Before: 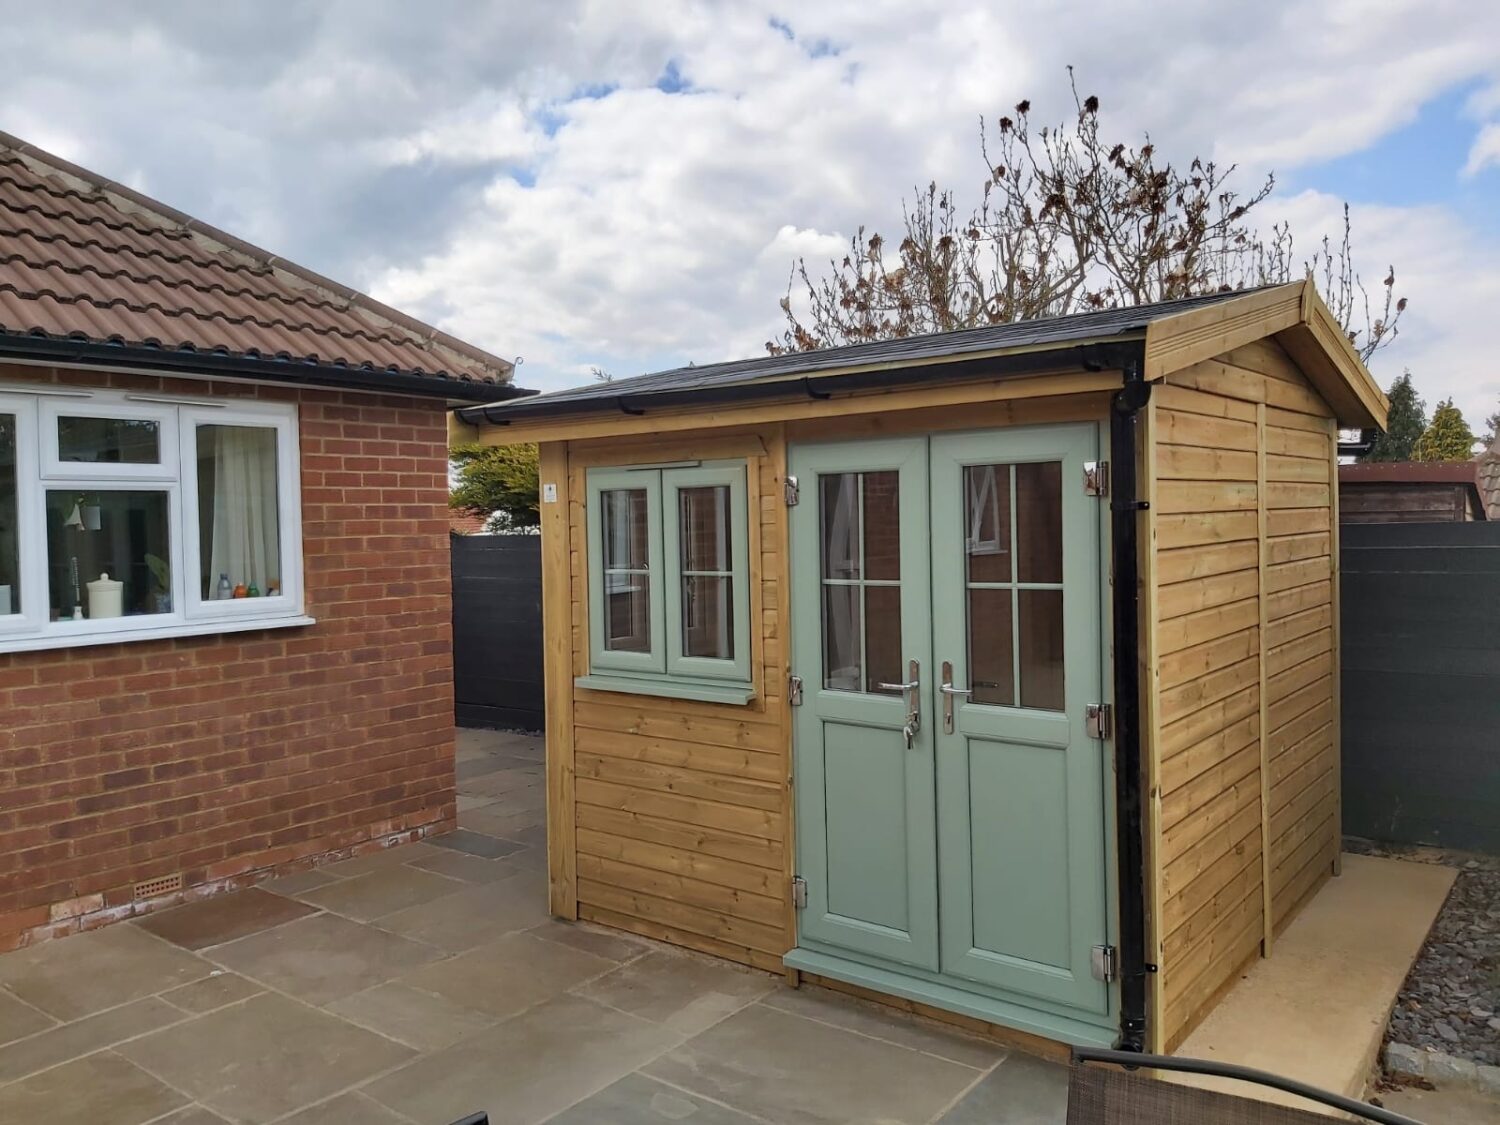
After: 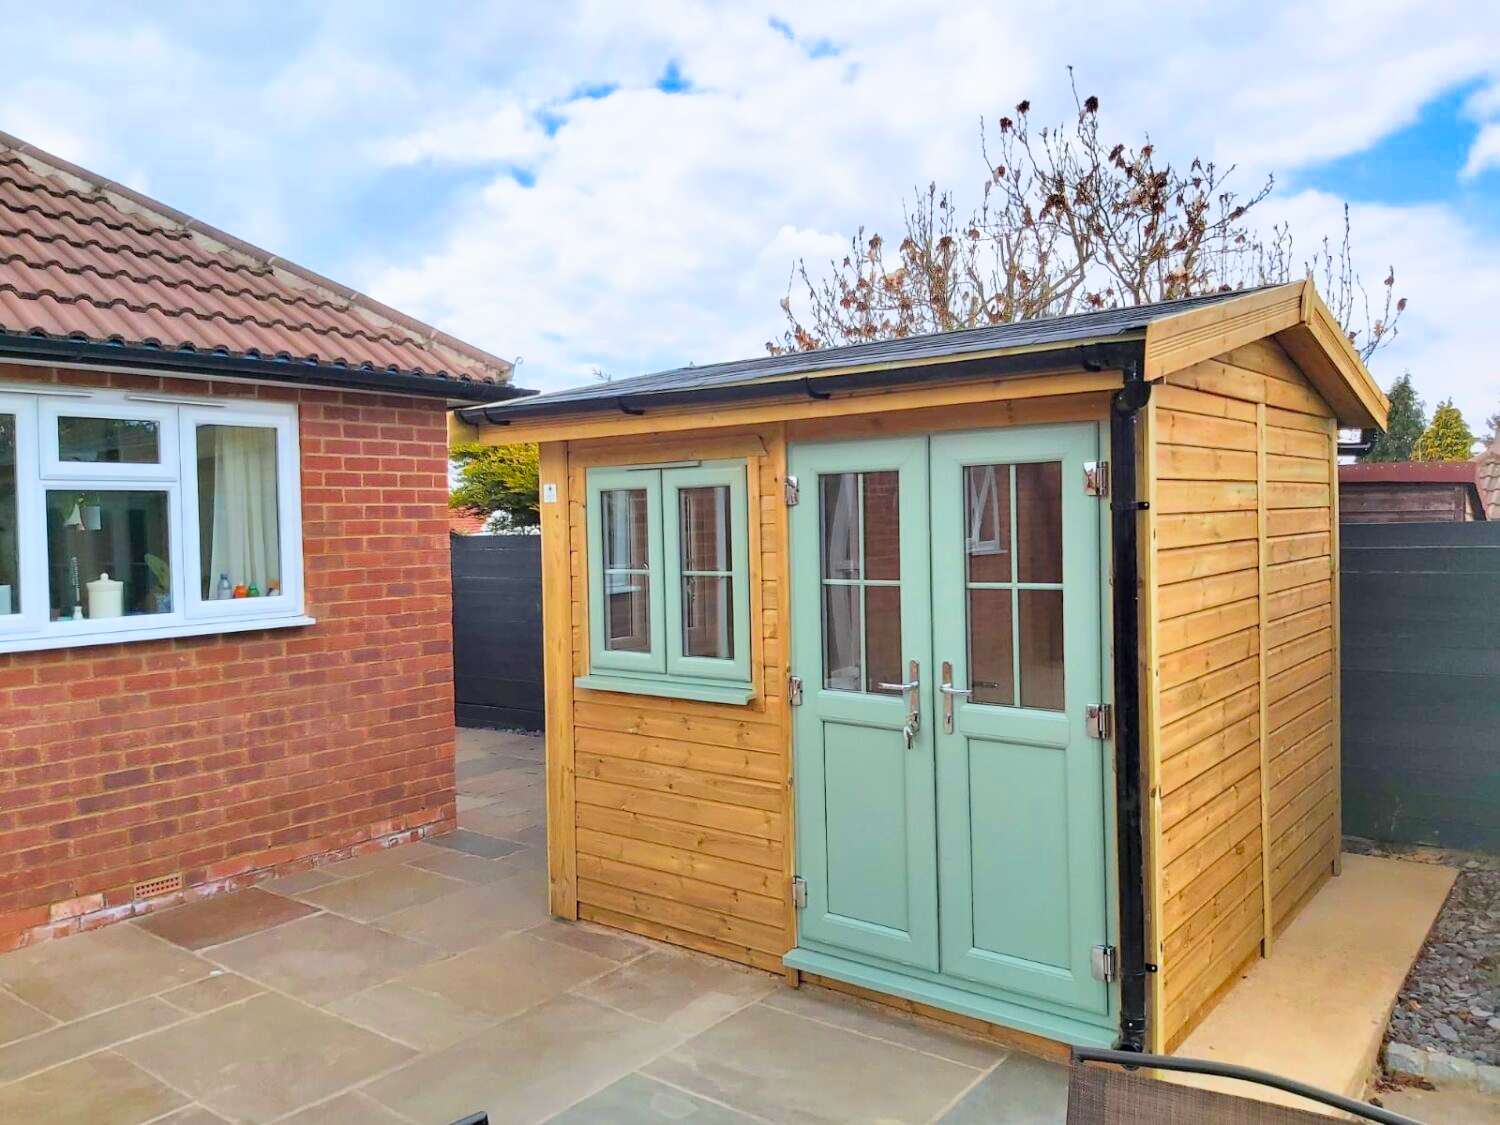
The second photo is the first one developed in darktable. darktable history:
exposure: black level correction 0, exposure 1.199 EV, compensate exposure bias true, compensate highlight preservation false
color calibration: output R [0.972, 0.068, -0.094, 0], output G [-0.178, 1.216, -0.086, 0], output B [0.095, -0.136, 0.98, 0], illuminant as shot in camera, x 0.358, y 0.373, temperature 4628.91 K
filmic rgb: black relative exposure -16 EV, white relative exposure 4 EV, target black luminance 0%, hardness 7.54, latitude 72.2%, contrast 0.901, highlights saturation mix 10.69%, shadows ↔ highlights balance -0.373%, preserve chrominance RGB euclidean norm, color science v5 (2021), contrast in shadows safe, contrast in highlights safe
